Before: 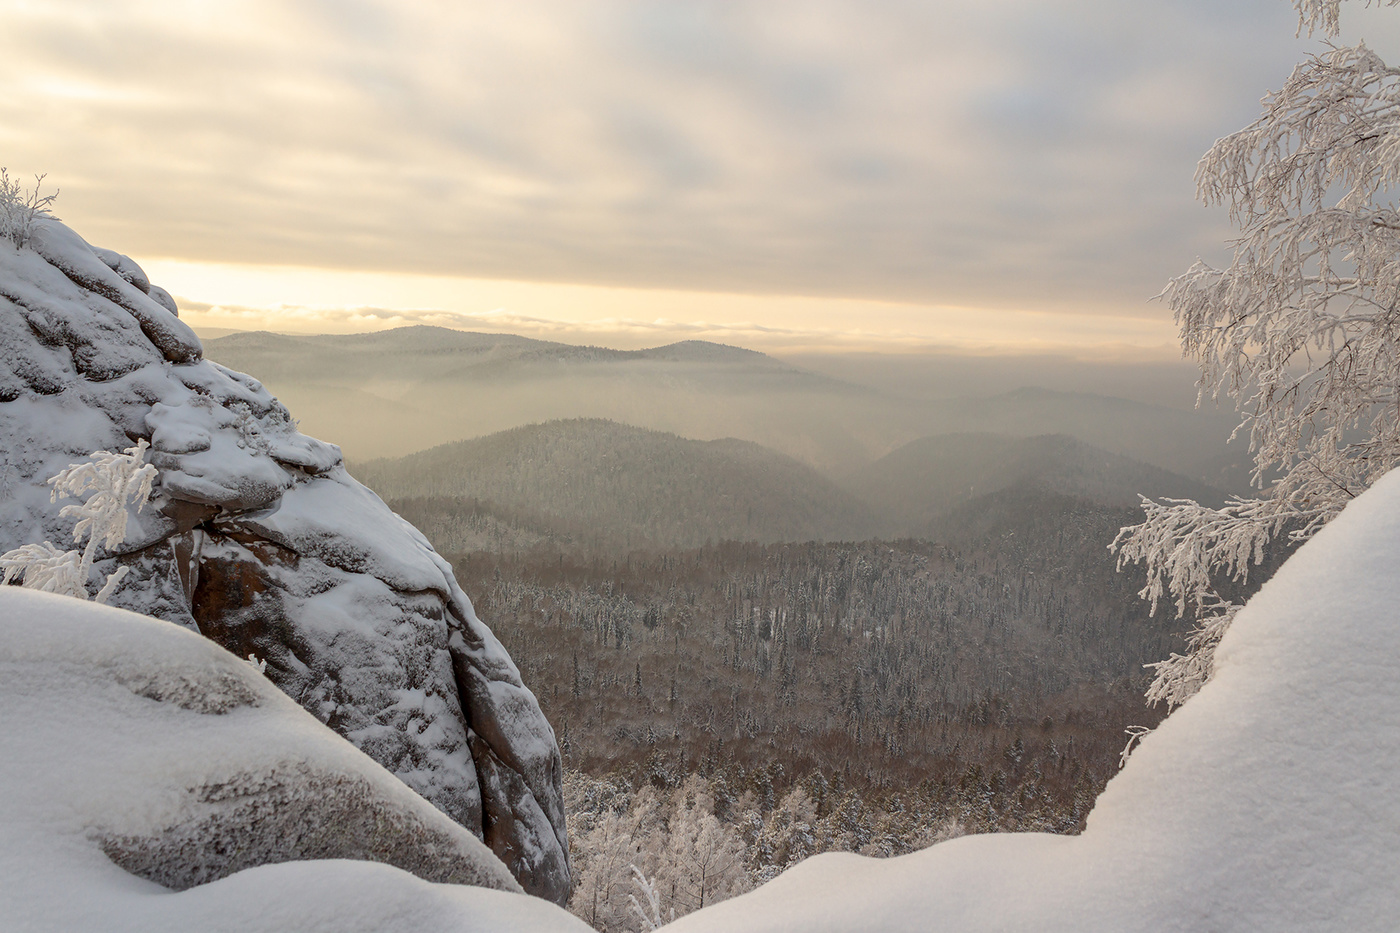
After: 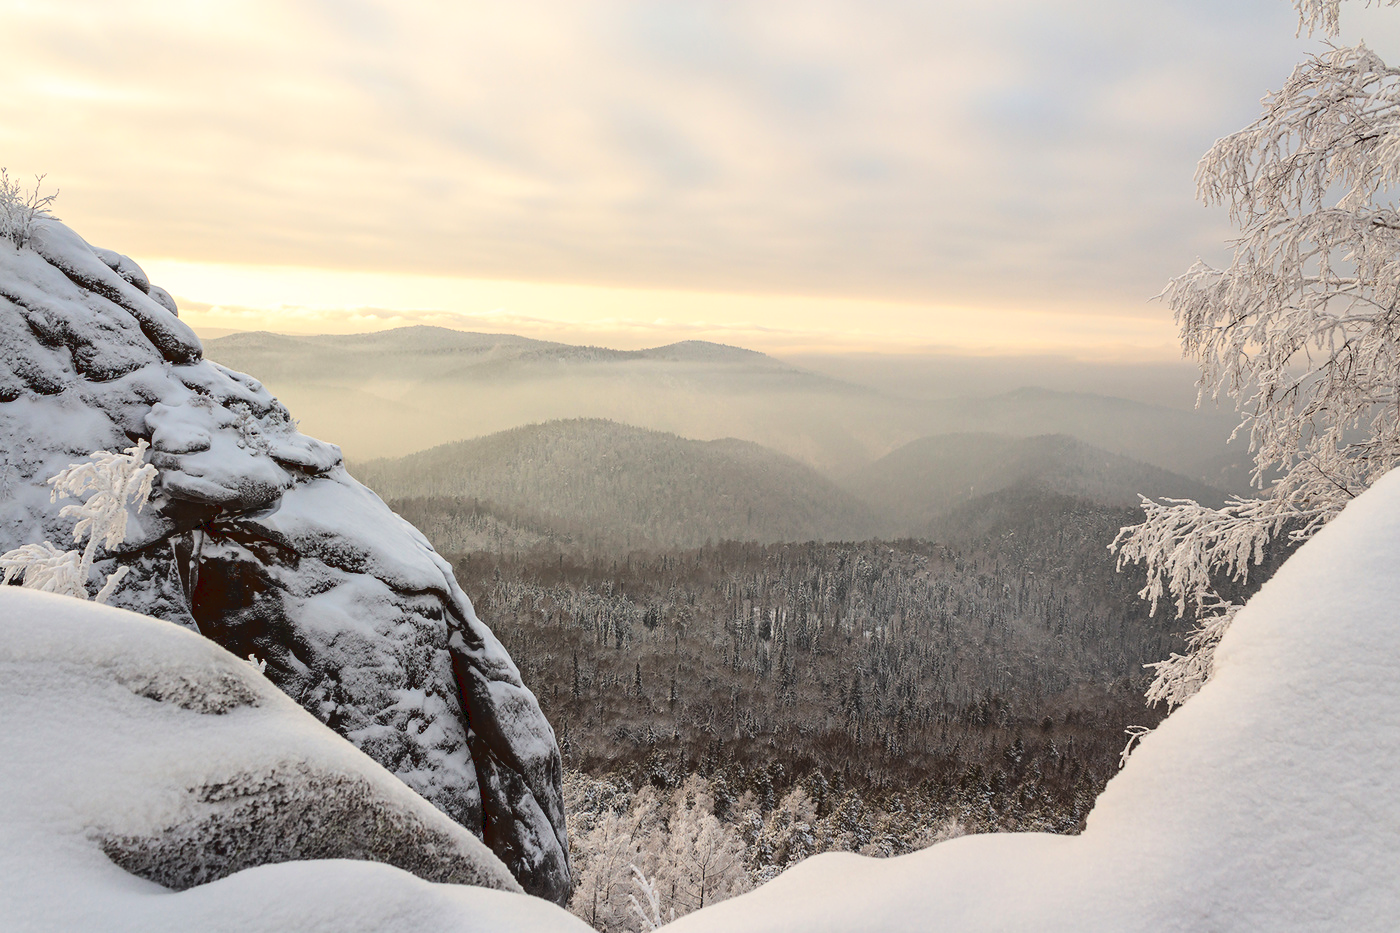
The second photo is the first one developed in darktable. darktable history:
tone curve: curves: ch0 [(0, 0) (0.003, 0.068) (0.011, 0.068) (0.025, 0.068) (0.044, 0.068) (0.069, 0.072) (0.1, 0.072) (0.136, 0.077) (0.177, 0.095) (0.224, 0.126) (0.277, 0.2) (0.335, 0.3) (0.399, 0.407) (0.468, 0.52) (0.543, 0.624) (0.623, 0.721) (0.709, 0.811) (0.801, 0.88) (0.898, 0.942) (1, 1)]
